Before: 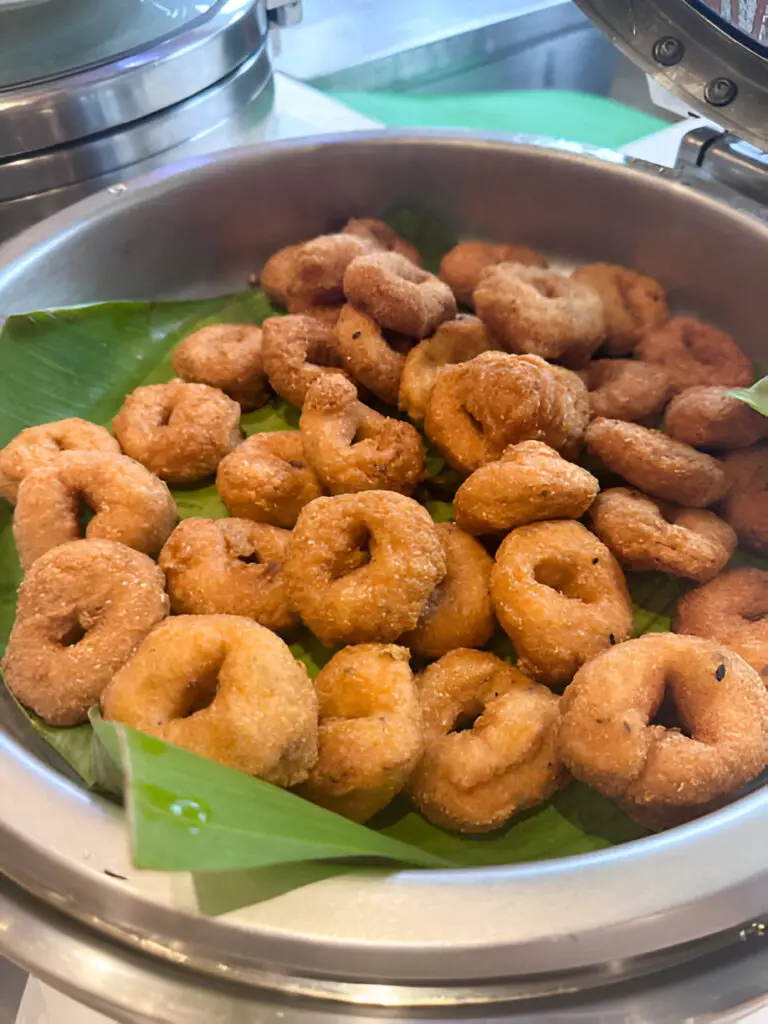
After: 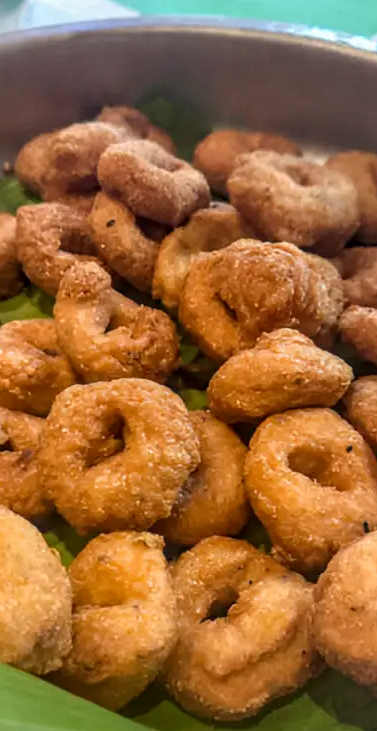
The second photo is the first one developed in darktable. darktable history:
crop: left 32.037%, top 10.984%, right 18.788%, bottom 17.57%
local contrast: highlights 1%, shadows 3%, detail 133%
